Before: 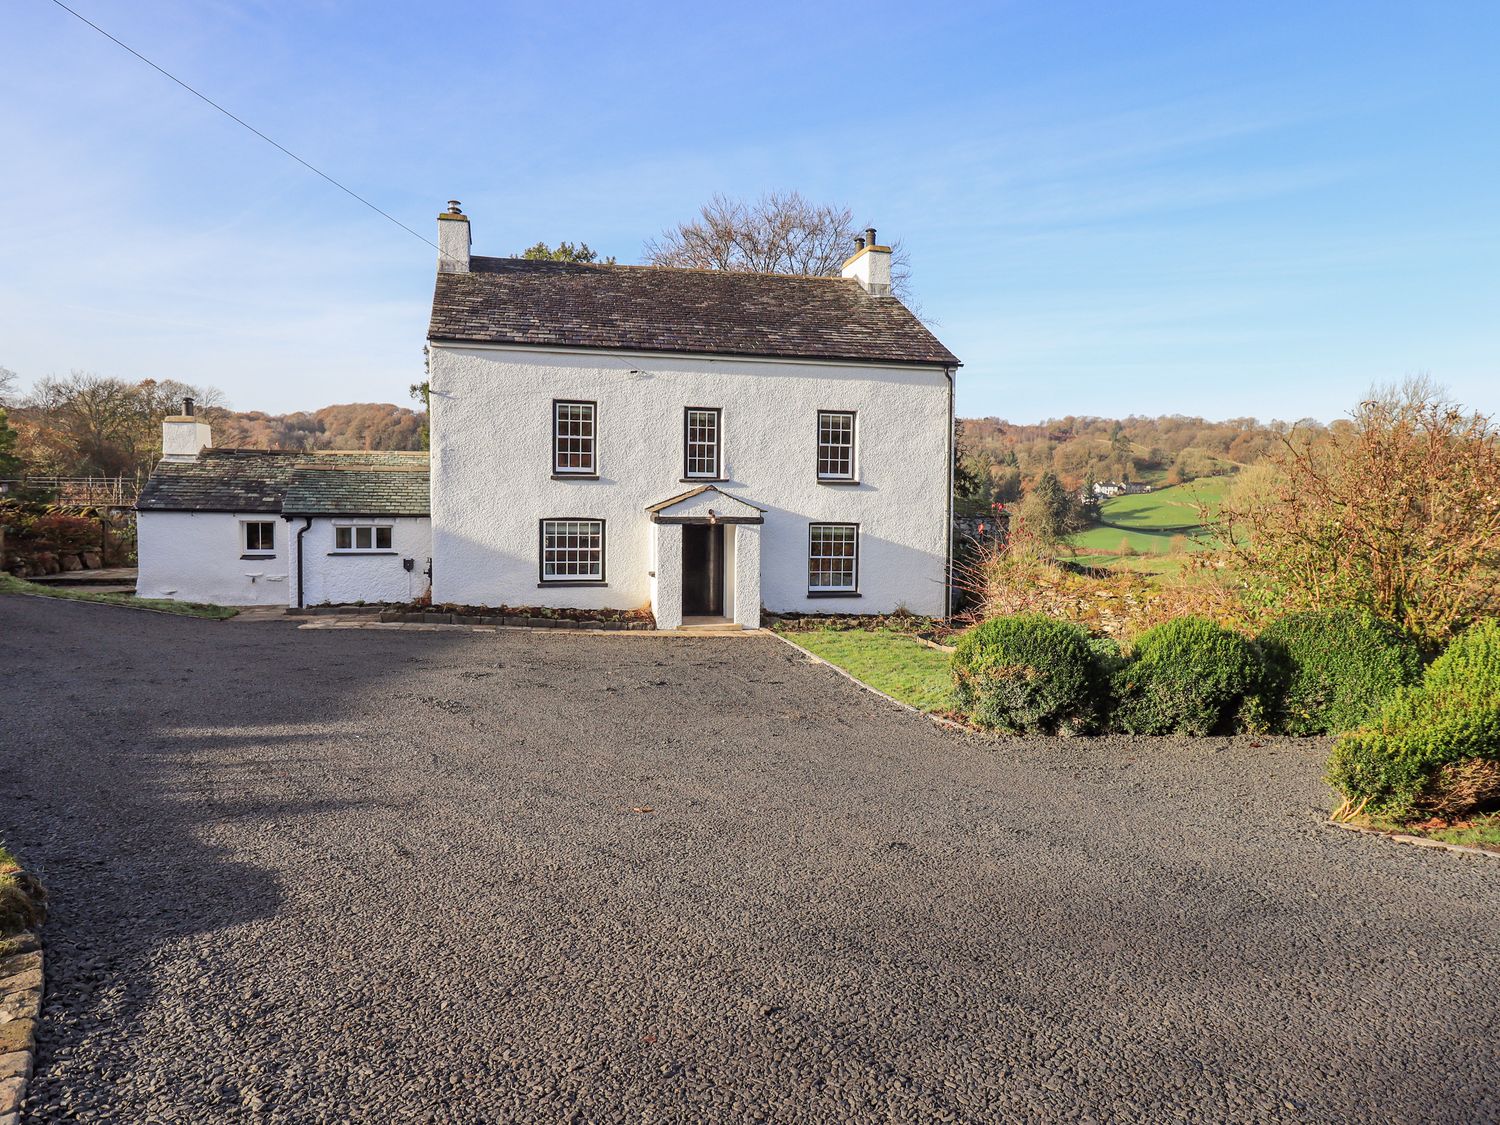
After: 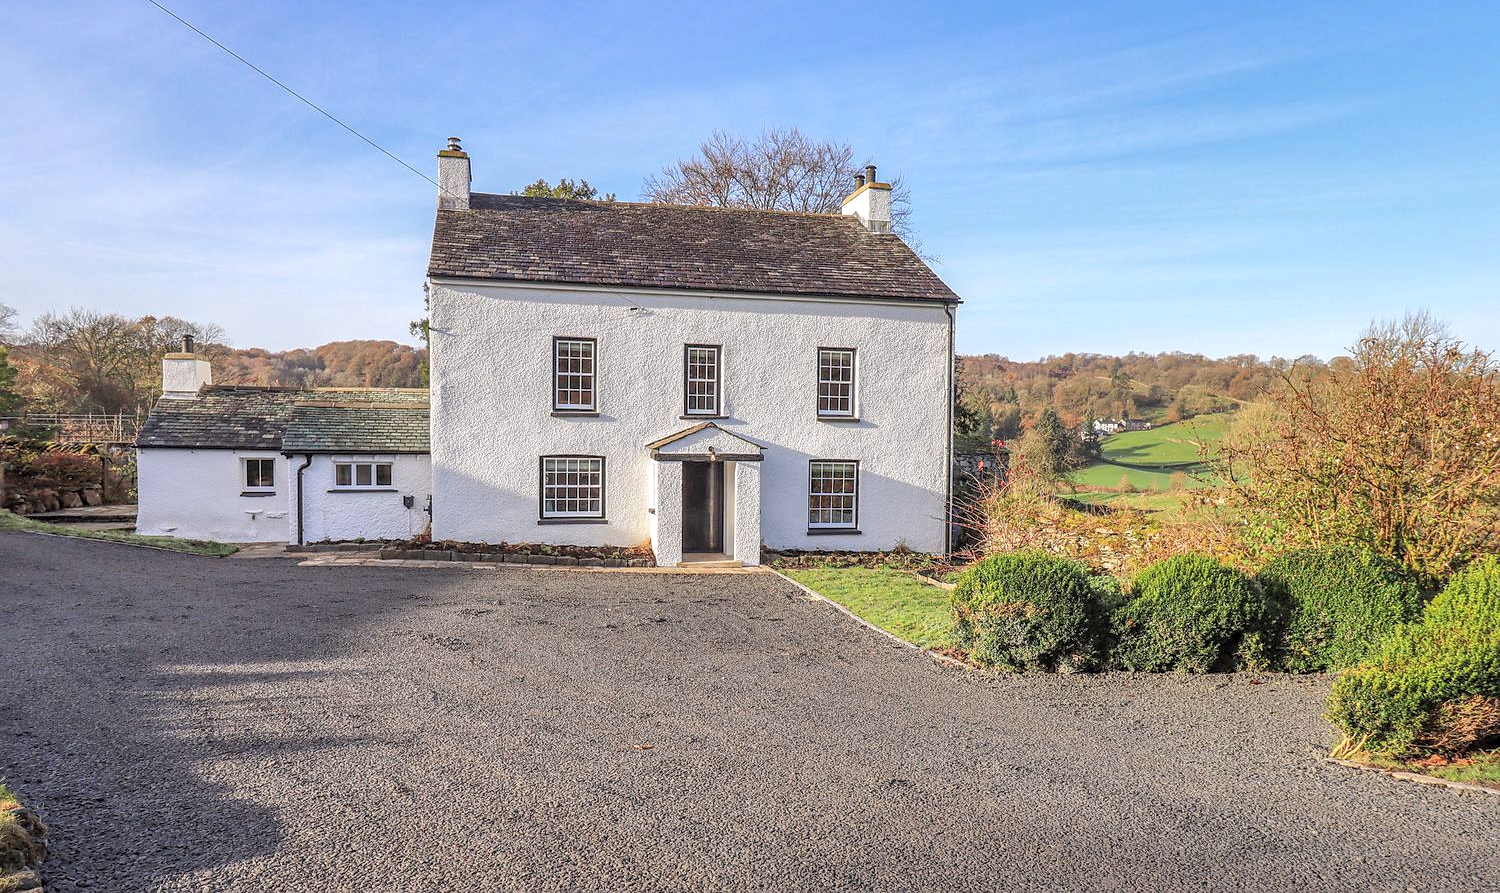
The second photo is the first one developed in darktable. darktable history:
local contrast: highlights 61%, detail 143%, midtone range 0.428
shadows and highlights: on, module defaults
crop and rotate: top 5.667%, bottom 14.937%
sharpen: radius 1, threshold 1
contrast brightness saturation: brightness 0.15
white balance: red 1.004, blue 1.024
